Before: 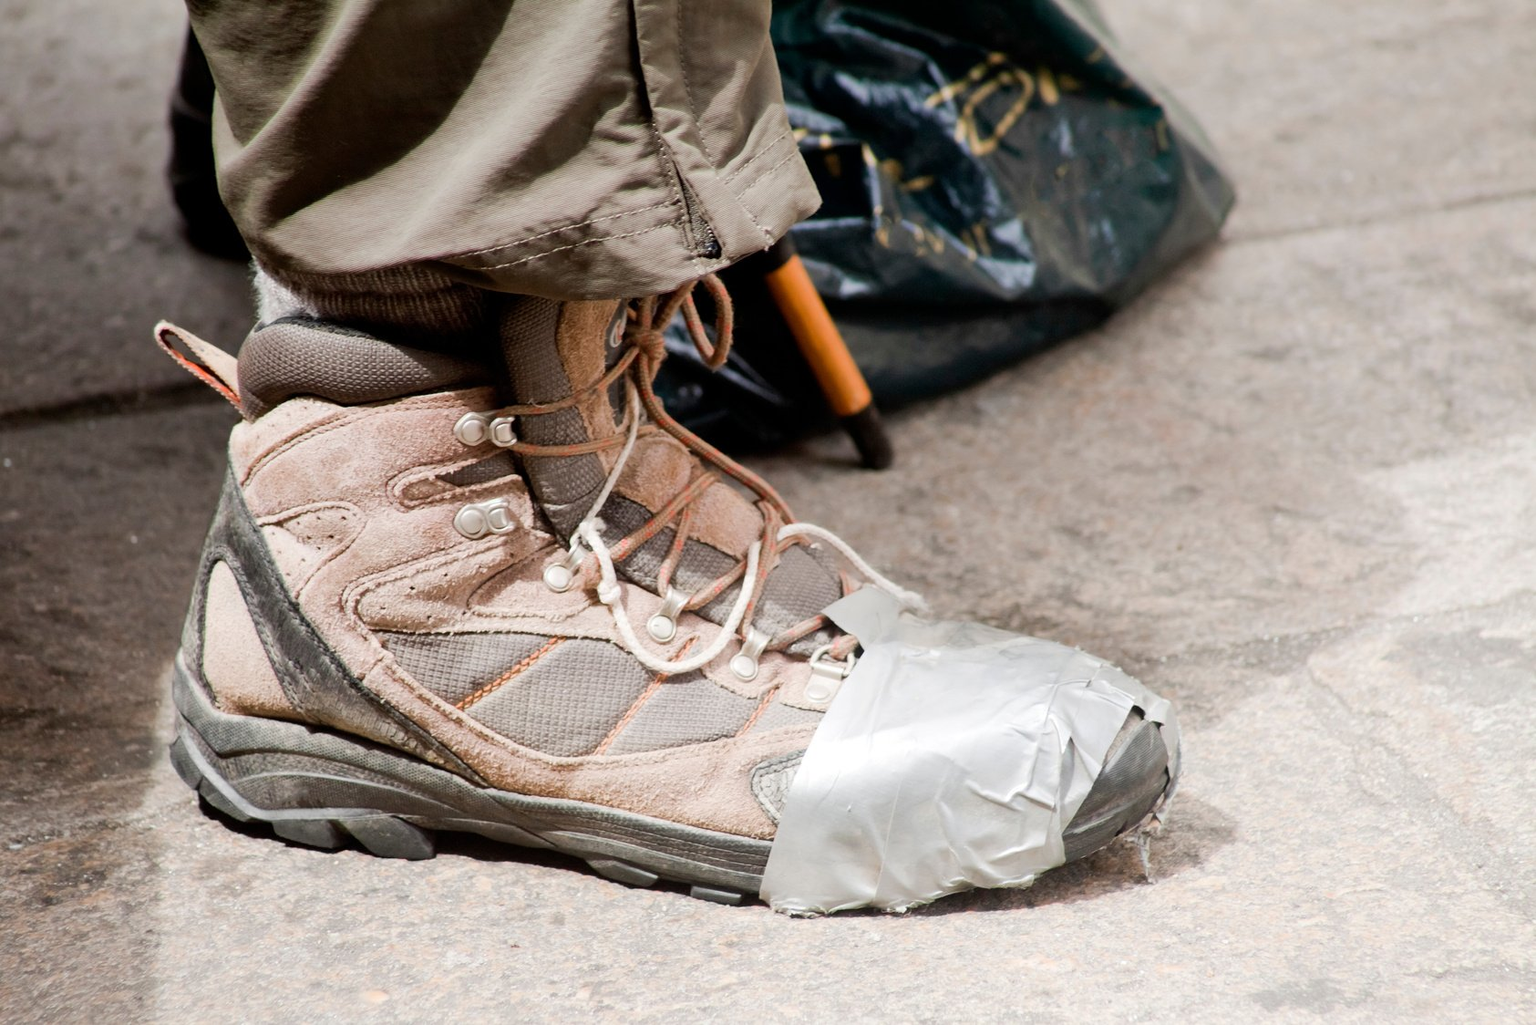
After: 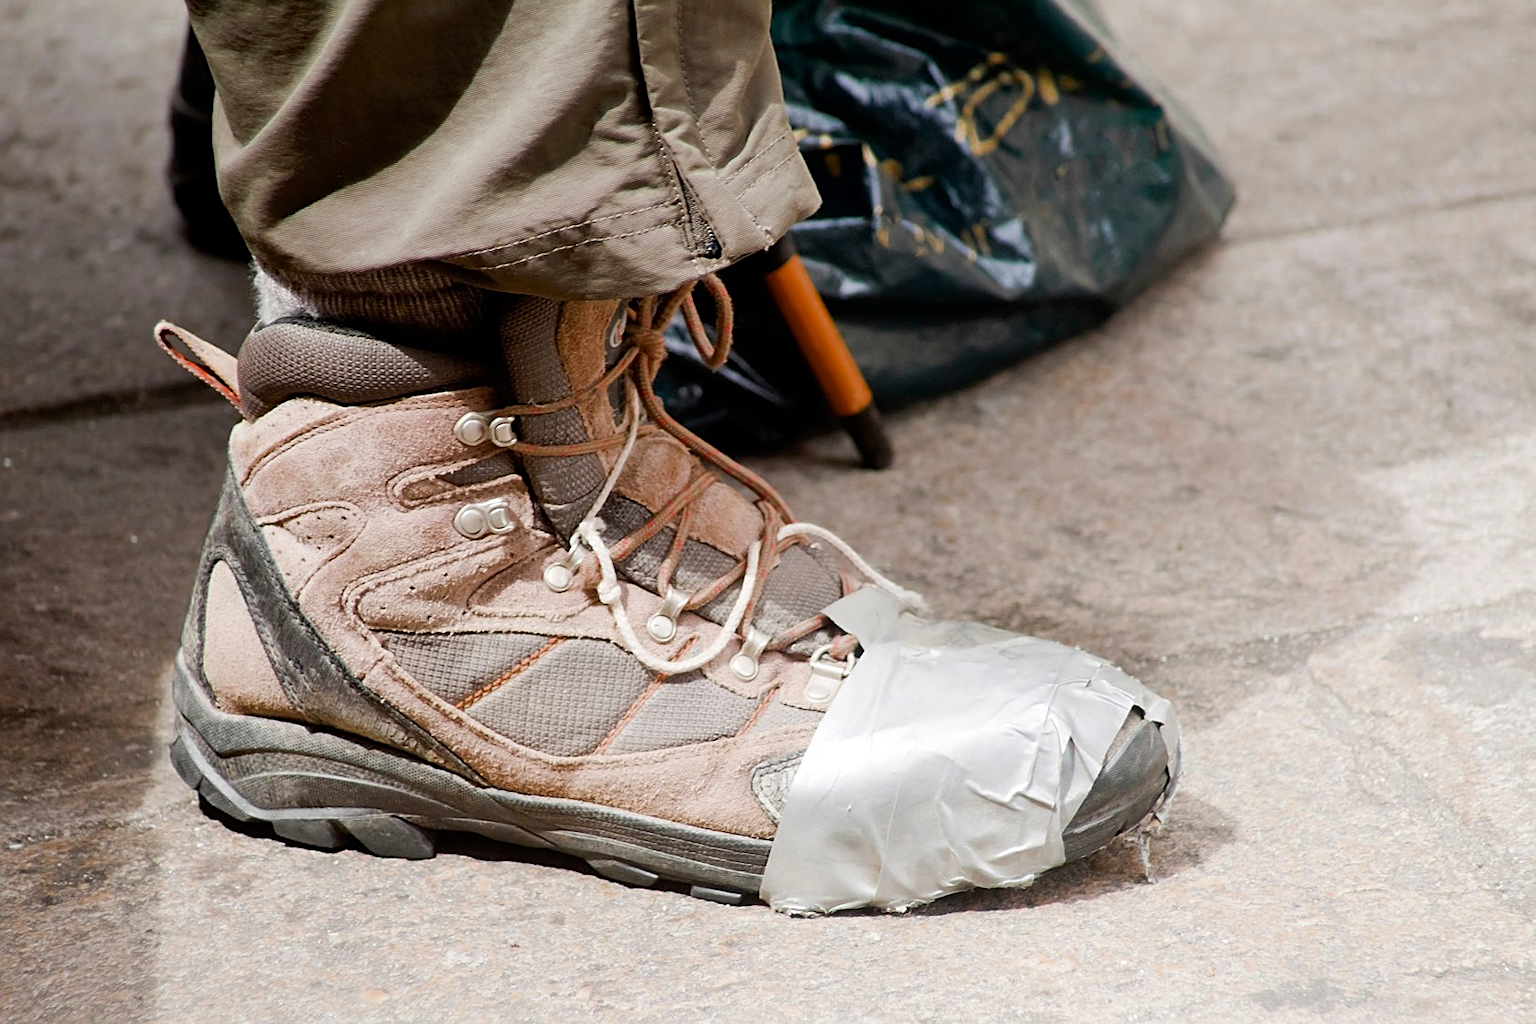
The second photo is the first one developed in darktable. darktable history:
sharpen: on, module defaults
color zones: curves: ch0 [(0.11, 0.396) (0.195, 0.36) (0.25, 0.5) (0.303, 0.412) (0.357, 0.544) (0.75, 0.5) (0.967, 0.328)]; ch1 [(0, 0.468) (0.112, 0.512) (0.202, 0.6) (0.25, 0.5) (0.307, 0.352) (0.357, 0.544) (0.75, 0.5) (0.963, 0.524)]
